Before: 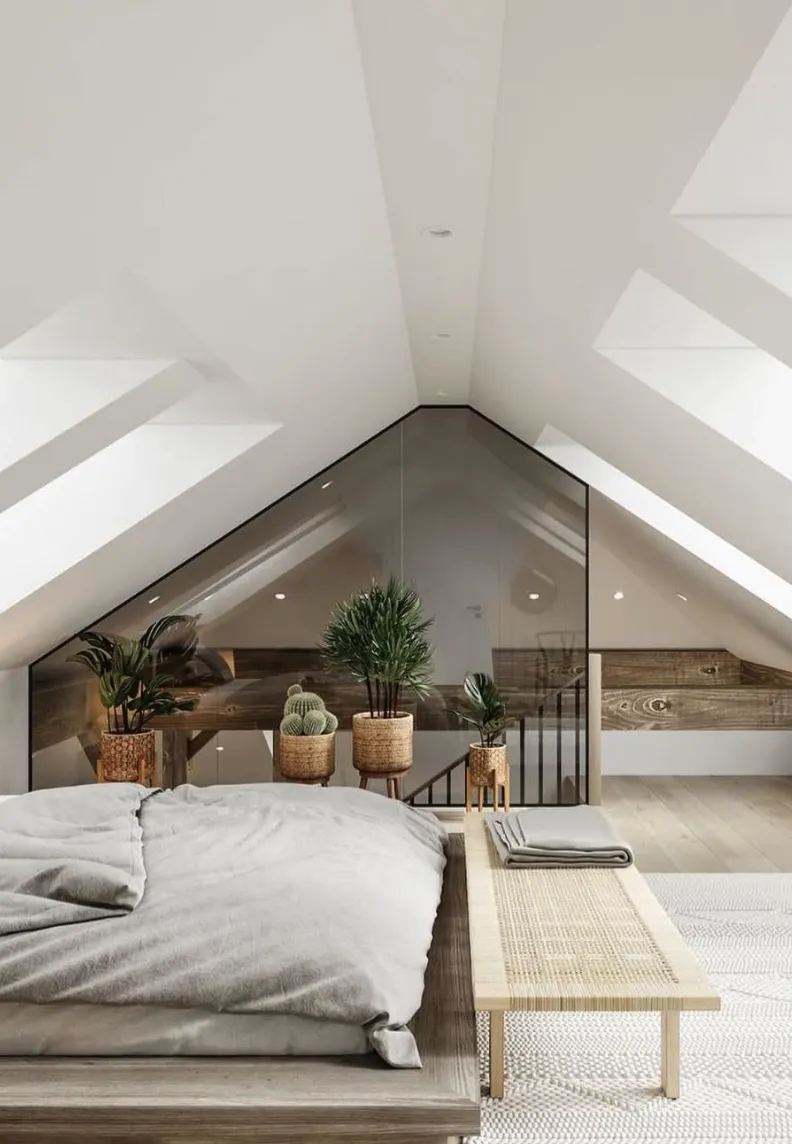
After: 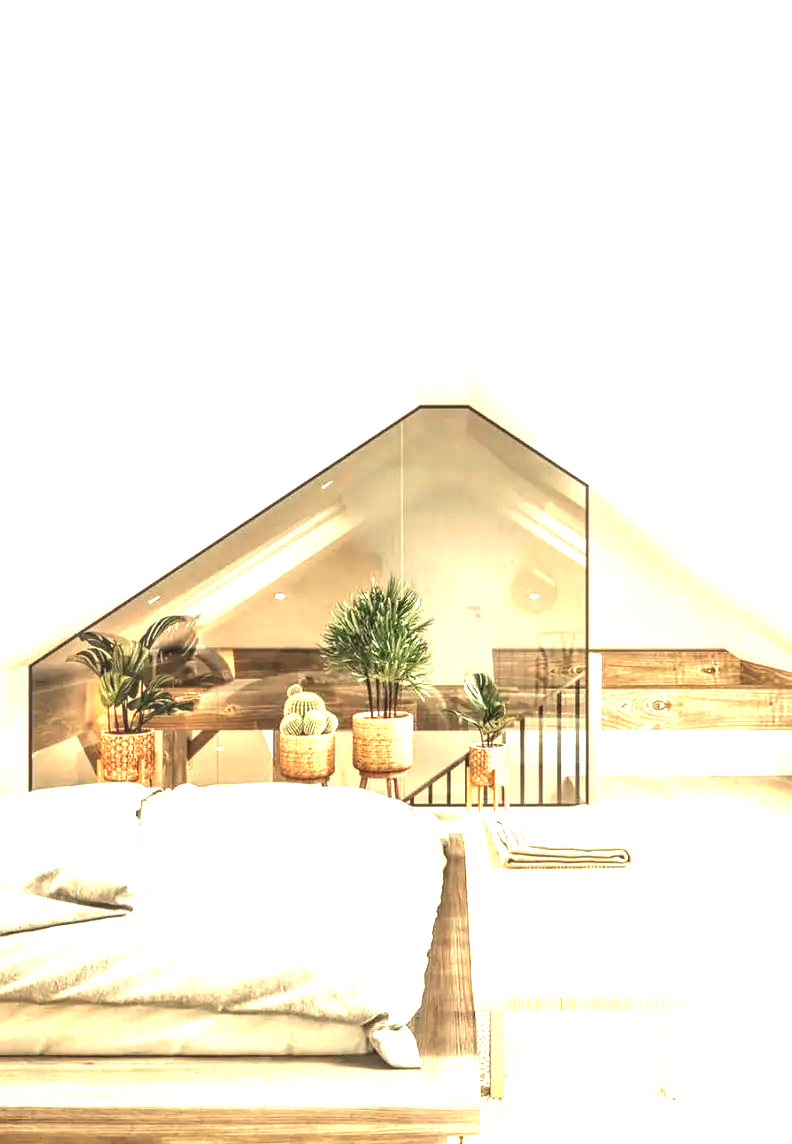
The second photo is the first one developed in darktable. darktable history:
local contrast: on, module defaults
exposure: black level correction 0, exposure 2.327 EV, compensate exposure bias true, compensate highlight preservation false
white balance: red 1.08, blue 0.791
